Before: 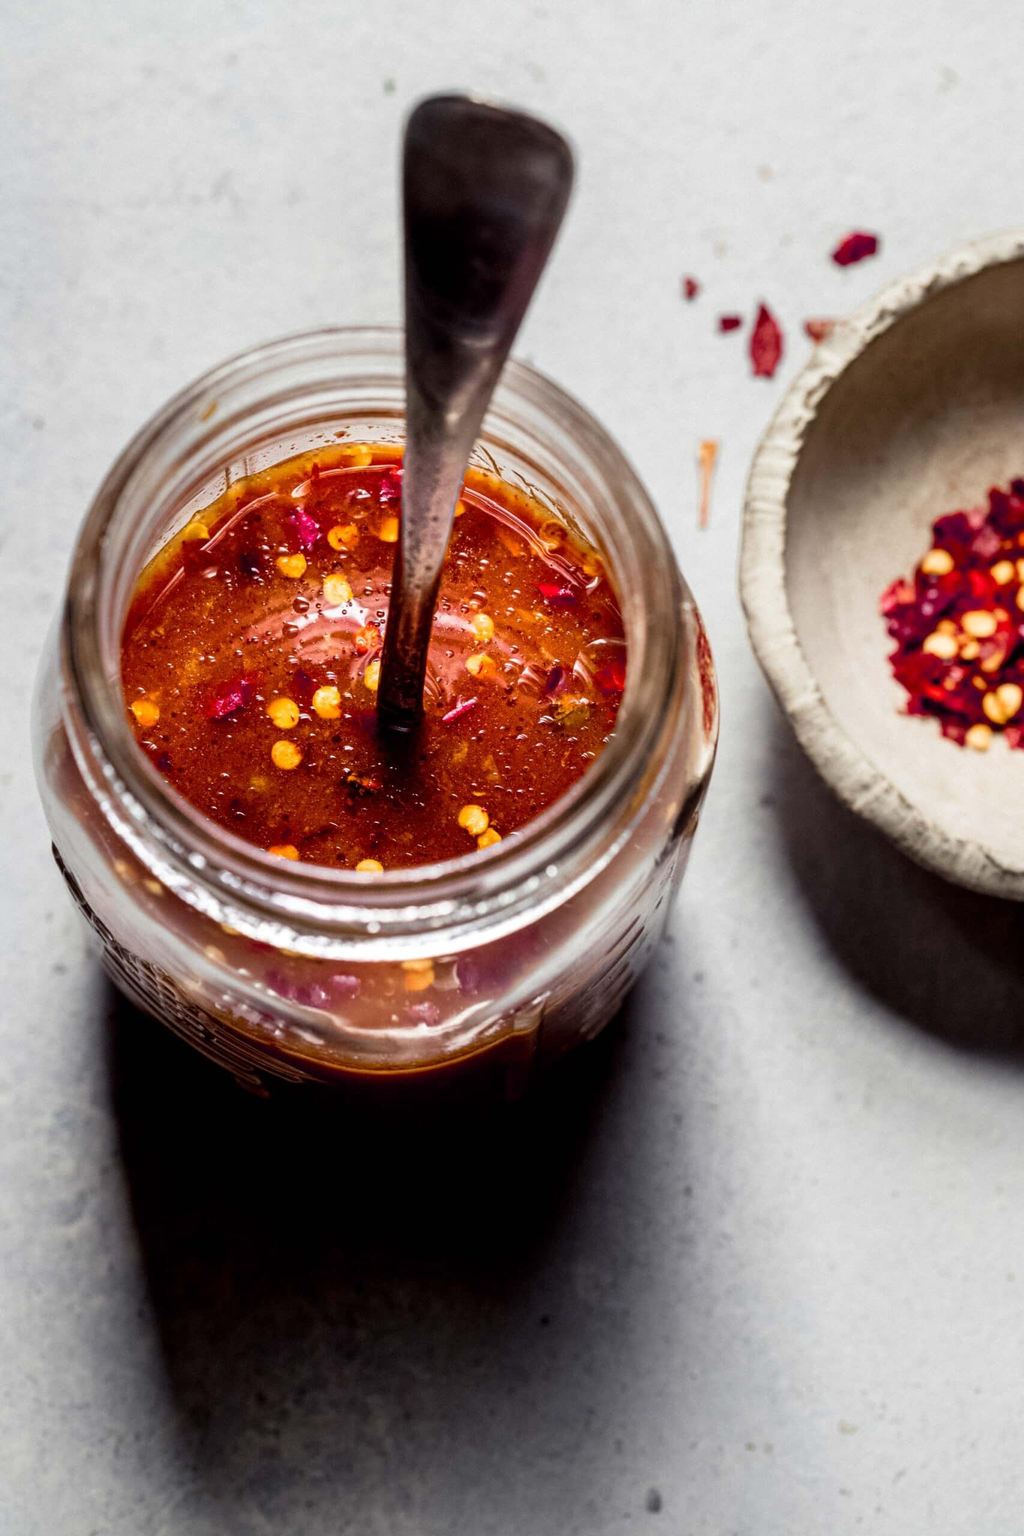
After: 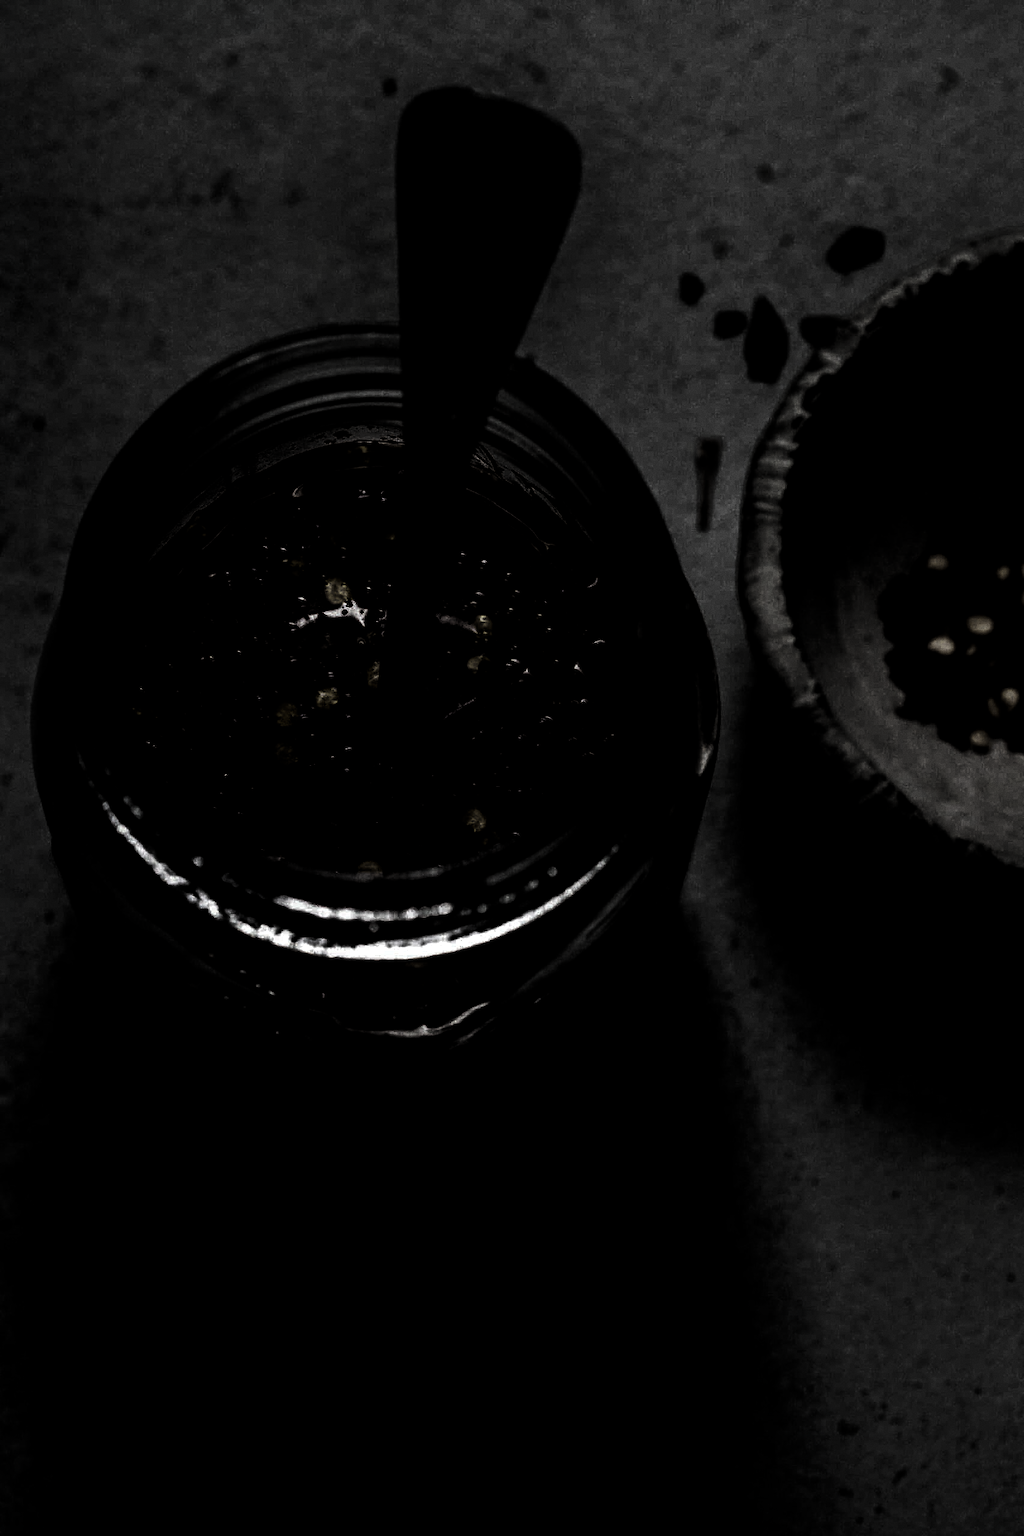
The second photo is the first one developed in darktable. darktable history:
levels: levels [0.721, 0.937, 0.997]
grain: coarseness 0.09 ISO
